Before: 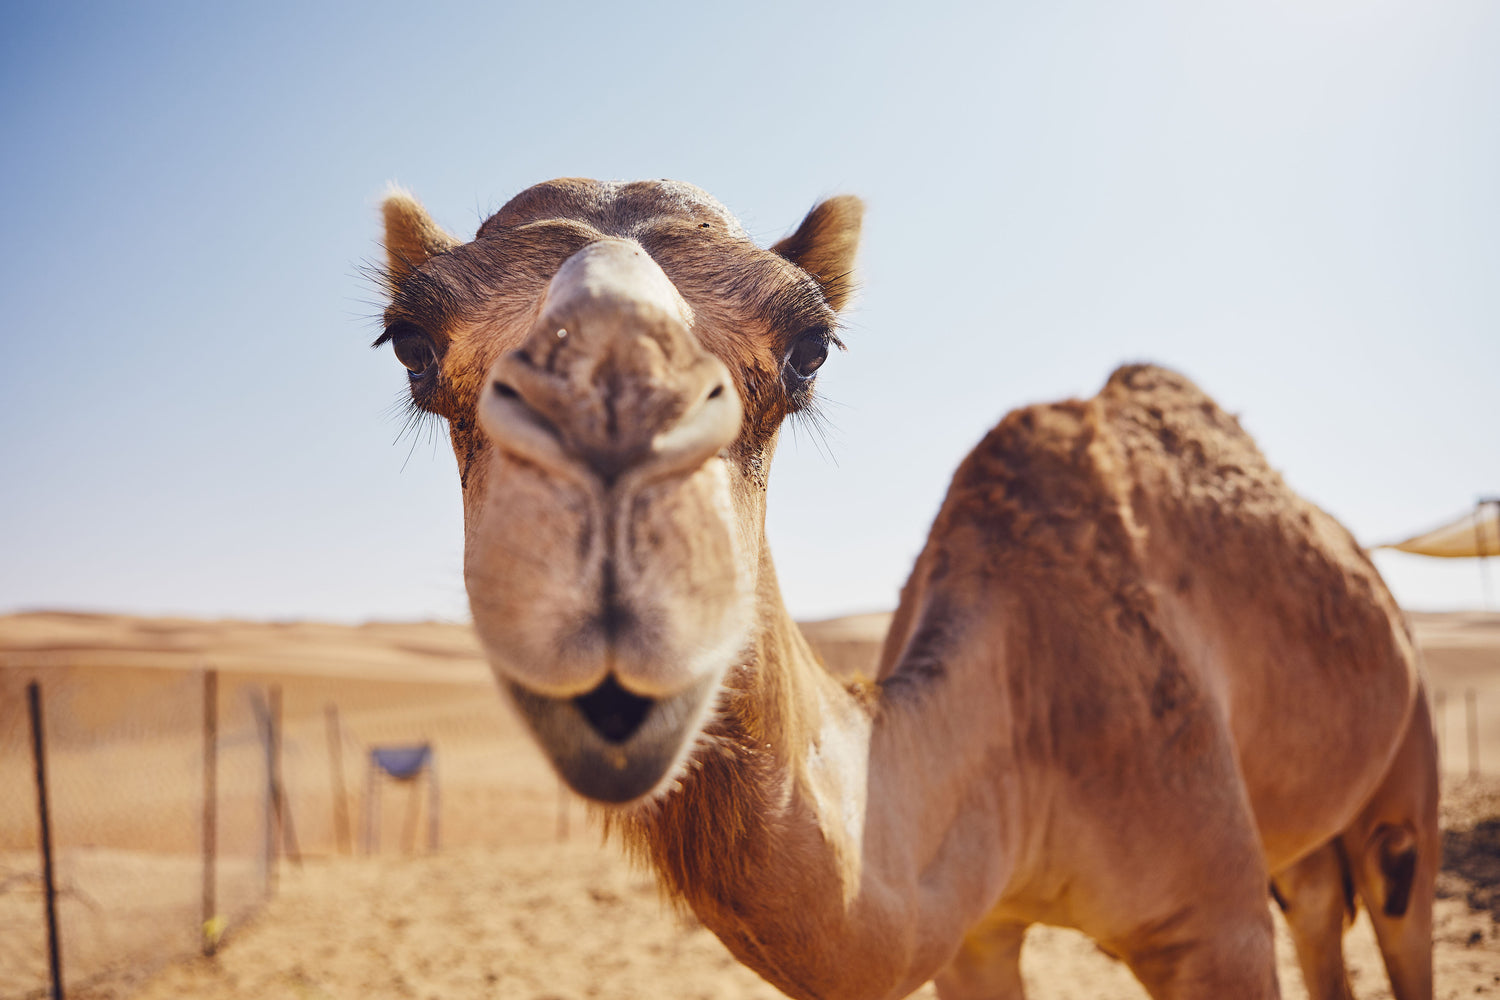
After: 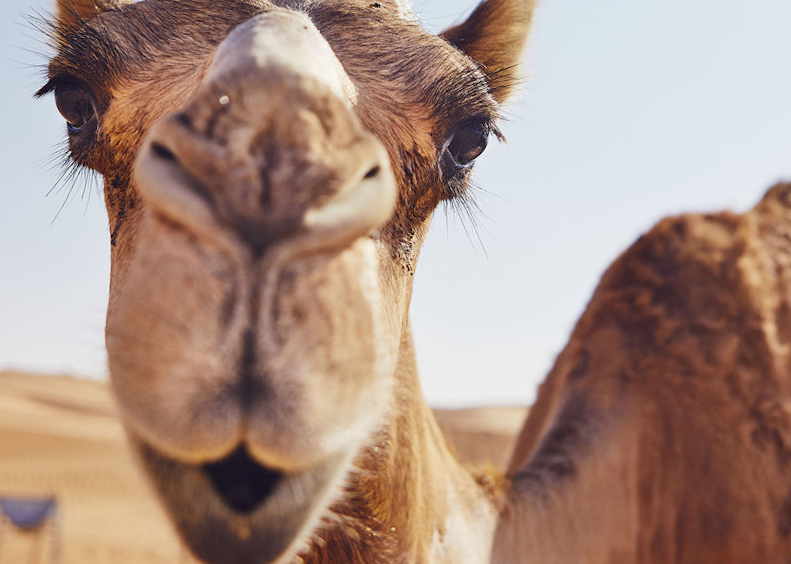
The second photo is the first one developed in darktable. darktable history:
crop: left 25%, top 25%, right 25%, bottom 25%
rotate and perspective: rotation 5.12°, automatic cropping off
